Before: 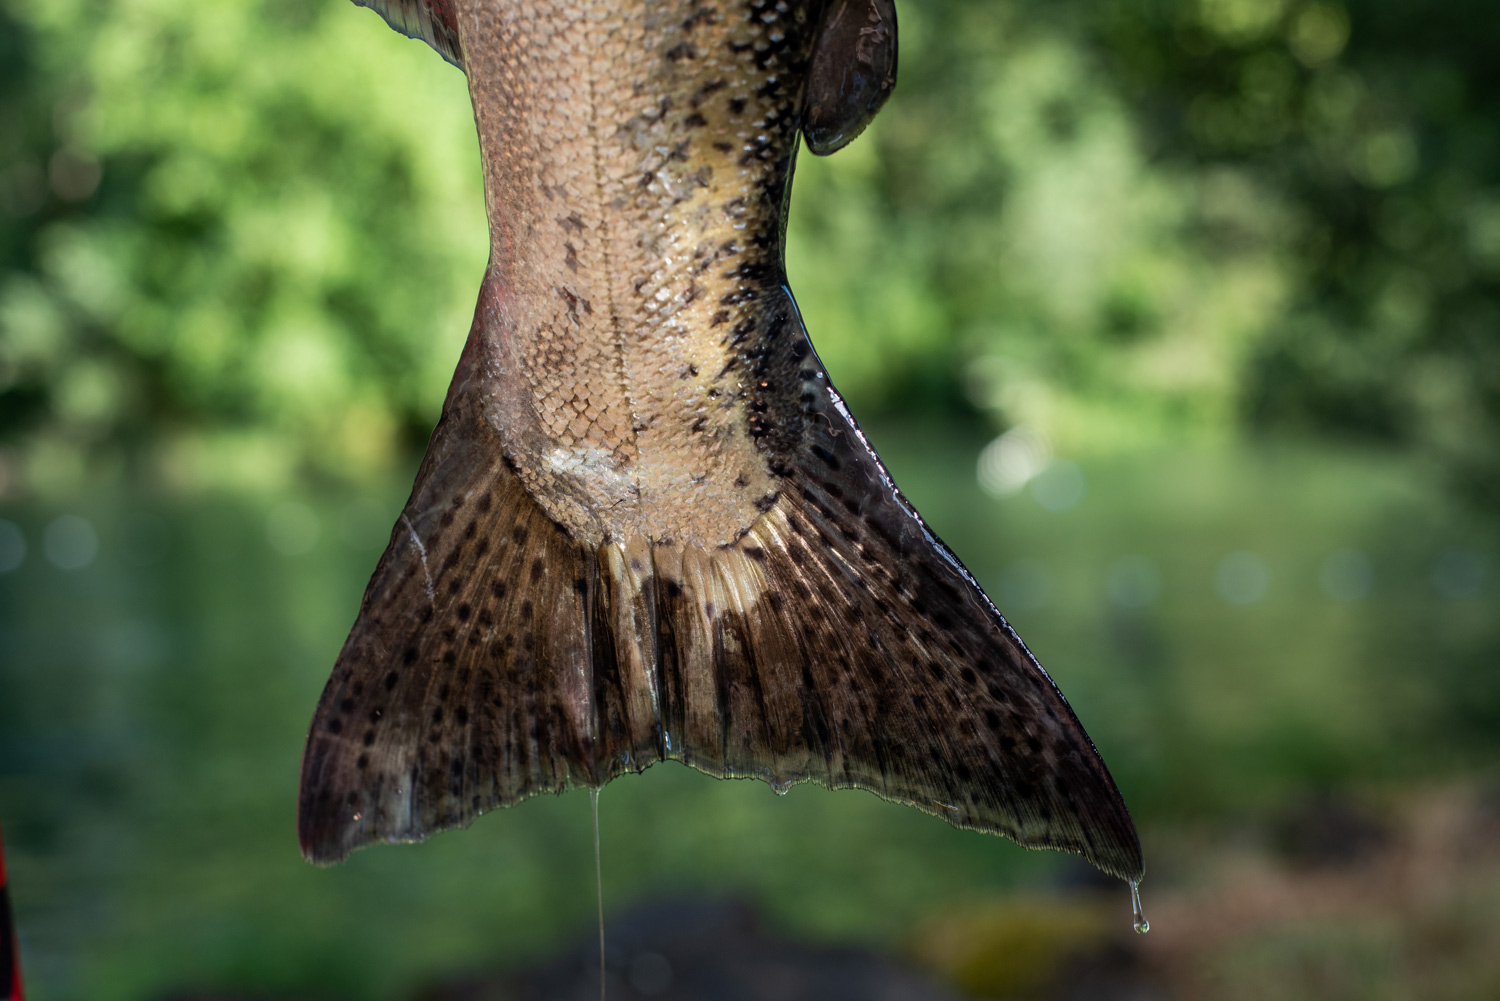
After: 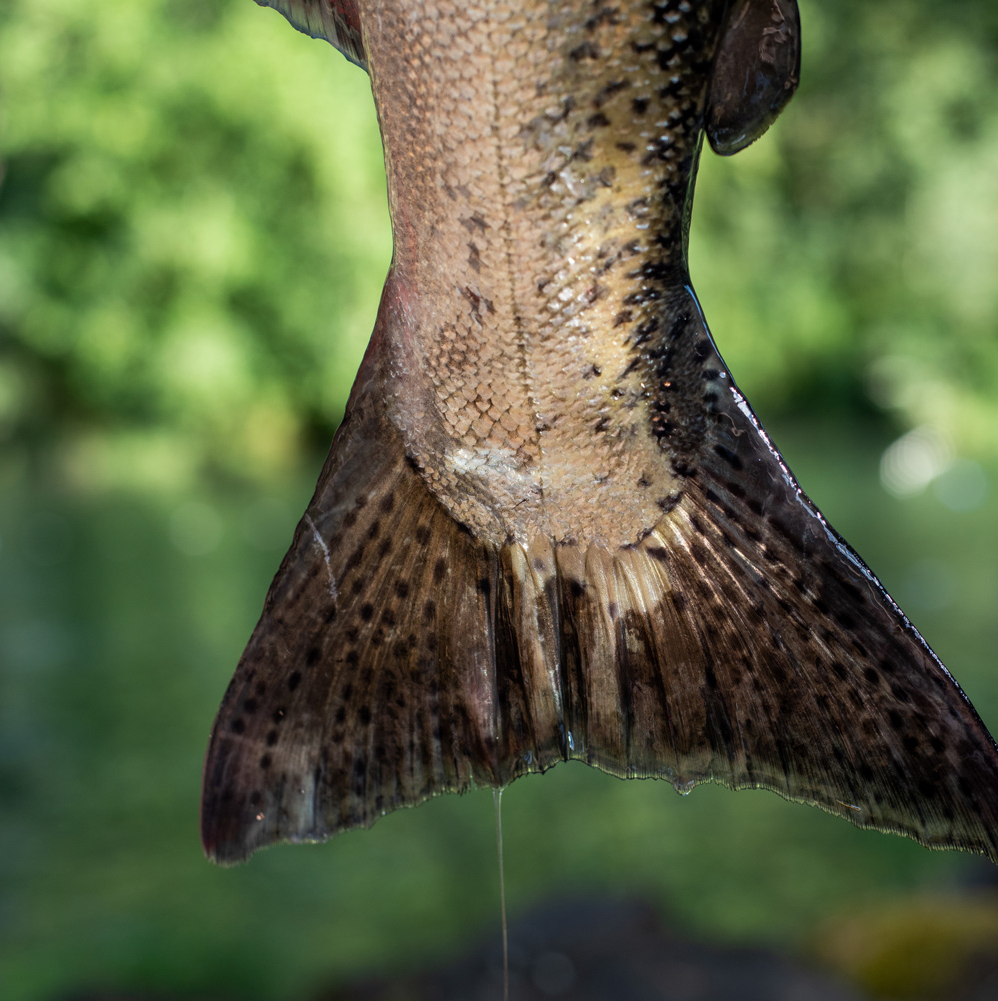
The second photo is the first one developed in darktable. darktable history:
crop and rotate: left 6.474%, right 26.984%
